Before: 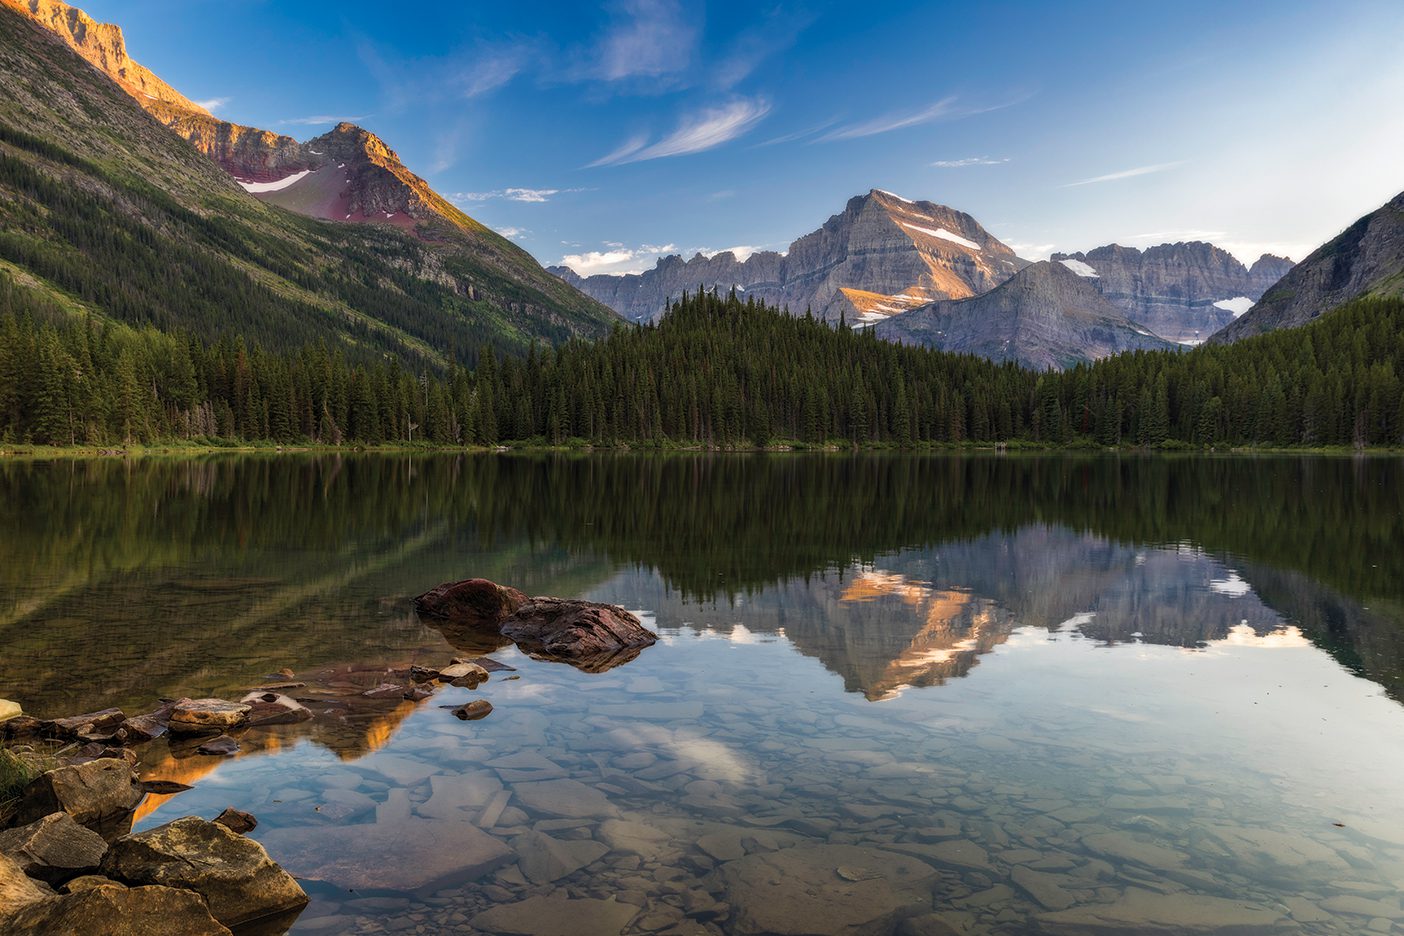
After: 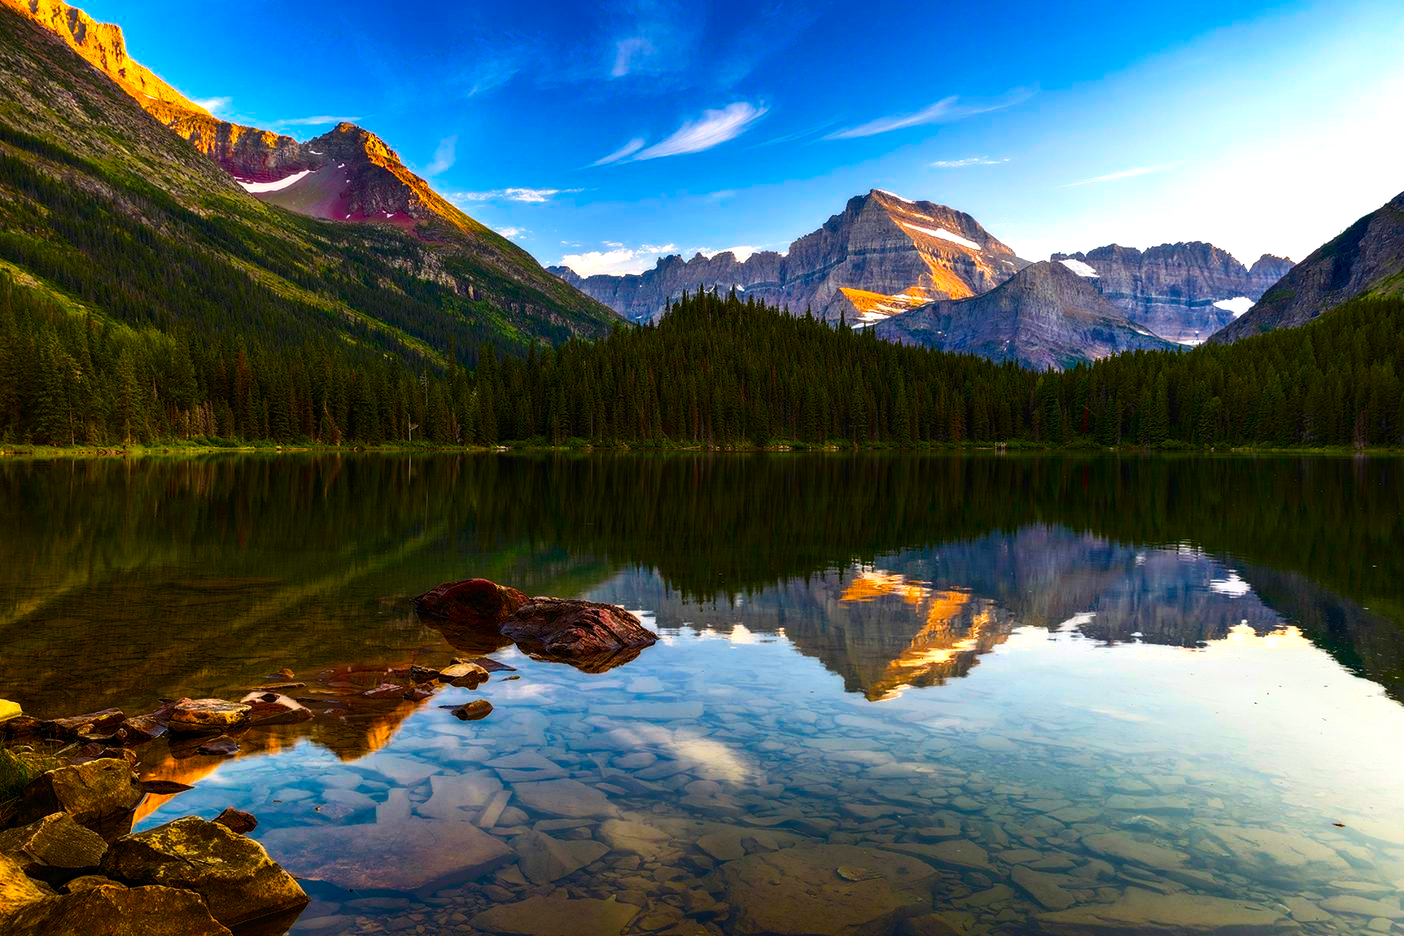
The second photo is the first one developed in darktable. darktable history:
color balance rgb: linear chroma grading › global chroma 9%, perceptual saturation grading › global saturation 36%, perceptual saturation grading › shadows 35%, perceptual brilliance grading › global brilliance 15%, perceptual brilliance grading › shadows -35%, global vibrance 15%
contrast brightness saturation: contrast 0.18, saturation 0.3
